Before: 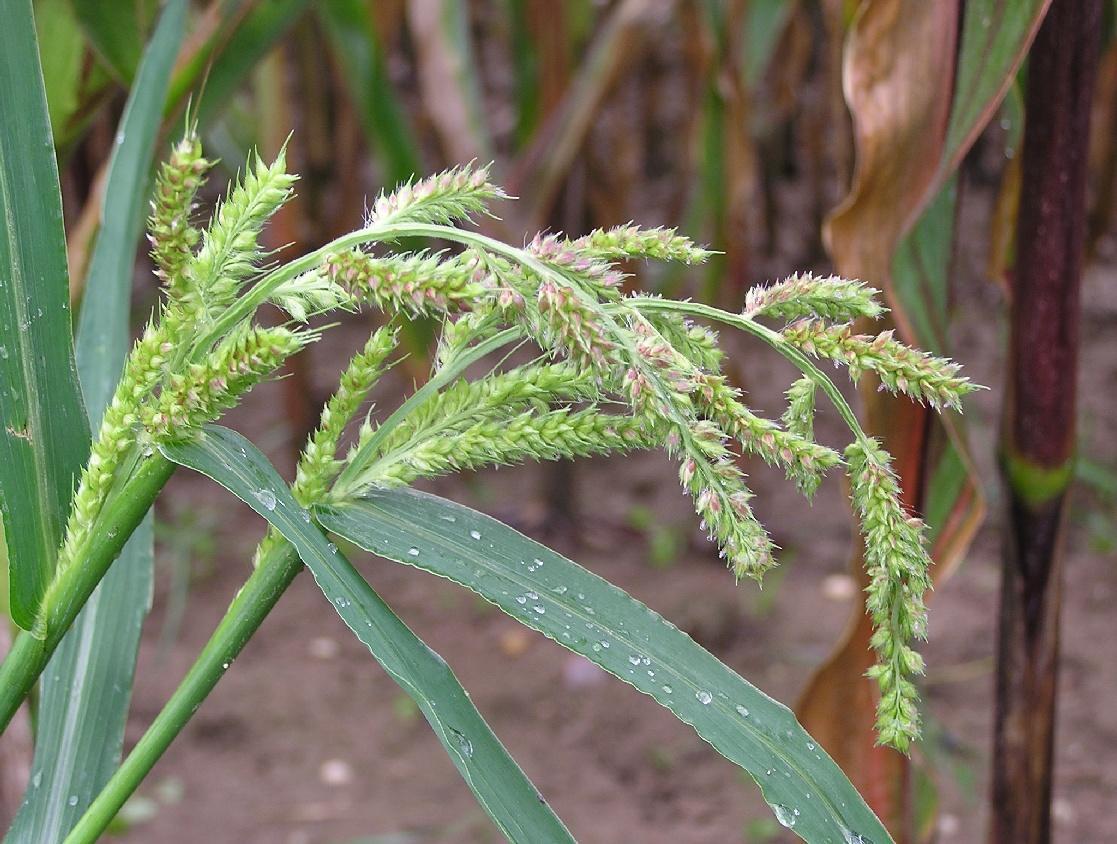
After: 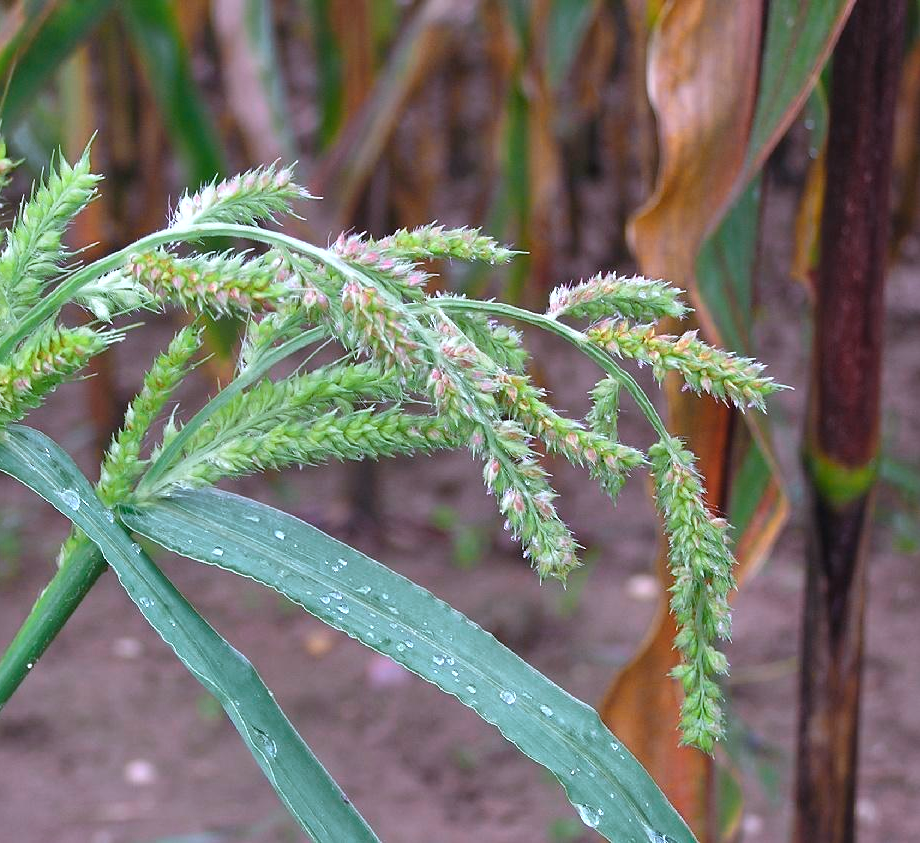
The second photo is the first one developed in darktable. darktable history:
color balance rgb: perceptual saturation grading › global saturation 25%, global vibrance 20%
color calibration: illuminant as shot in camera, x 0.37, y 0.382, temperature 4313.32 K
crop: left 17.582%, bottom 0.031%
color zones: curves: ch0 [(0.018, 0.548) (0.197, 0.654) (0.425, 0.447) (0.605, 0.658) (0.732, 0.579)]; ch1 [(0.105, 0.531) (0.224, 0.531) (0.386, 0.39) (0.618, 0.456) (0.732, 0.456) (0.956, 0.421)]; ch2 [(0.039, 0.583) (0.215, 0.465) (0.399, 0.544) (0.465, 0.548) (0.614, 0.447) (0.724, 0.43) (0.882, 0.623) (0.956, 0.632)]
